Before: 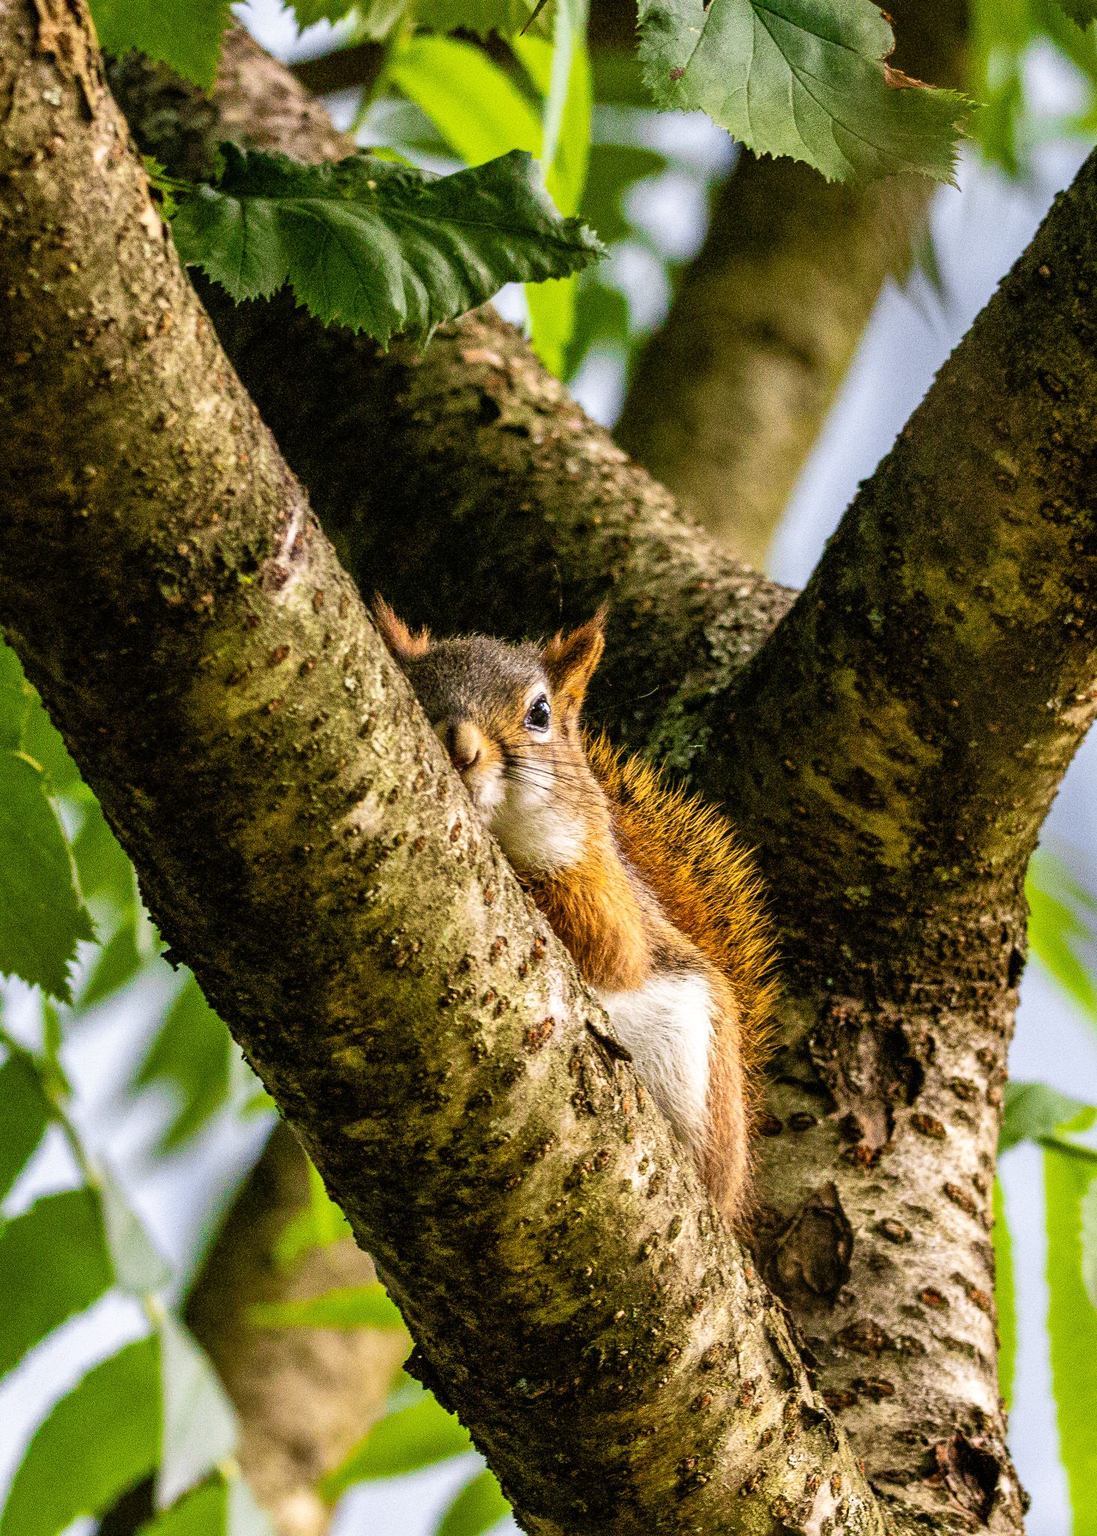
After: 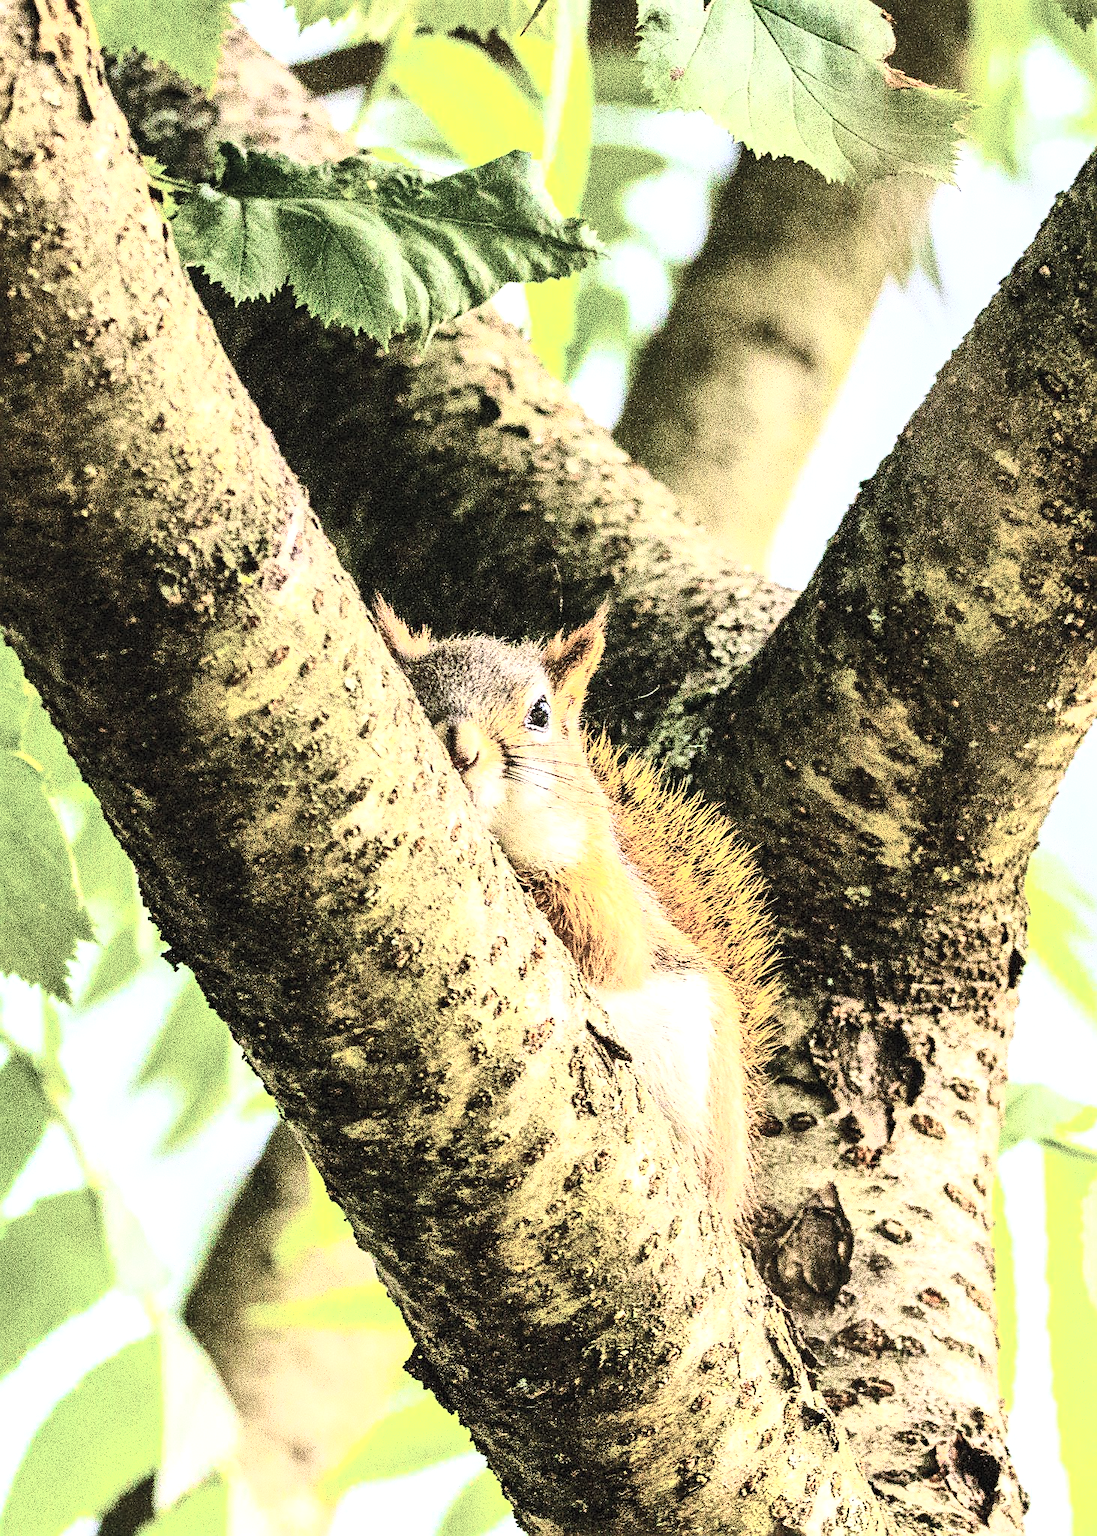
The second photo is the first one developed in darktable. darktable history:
contrast brightness saturation: contrast 0.57, brightness 0.57, saturation -0.34
exposure: black level correction 0, exposure 1.2 EV, compensate highlight preservation false
sharpen: on, module defaults
